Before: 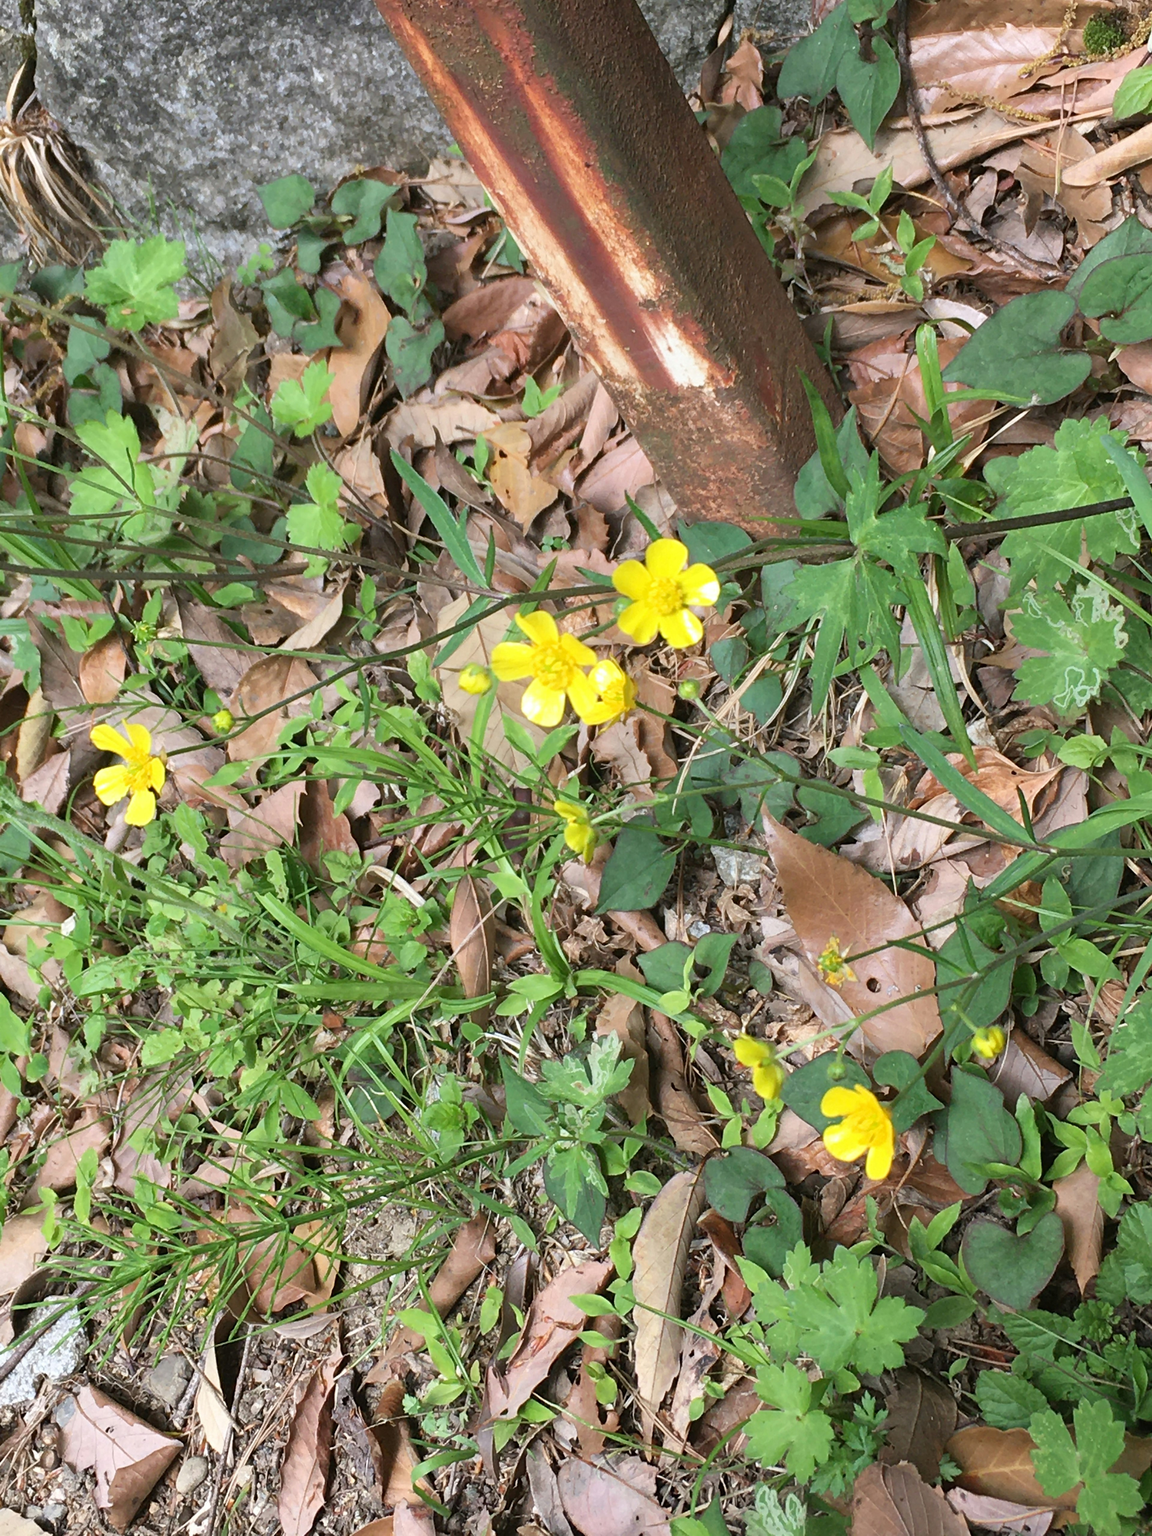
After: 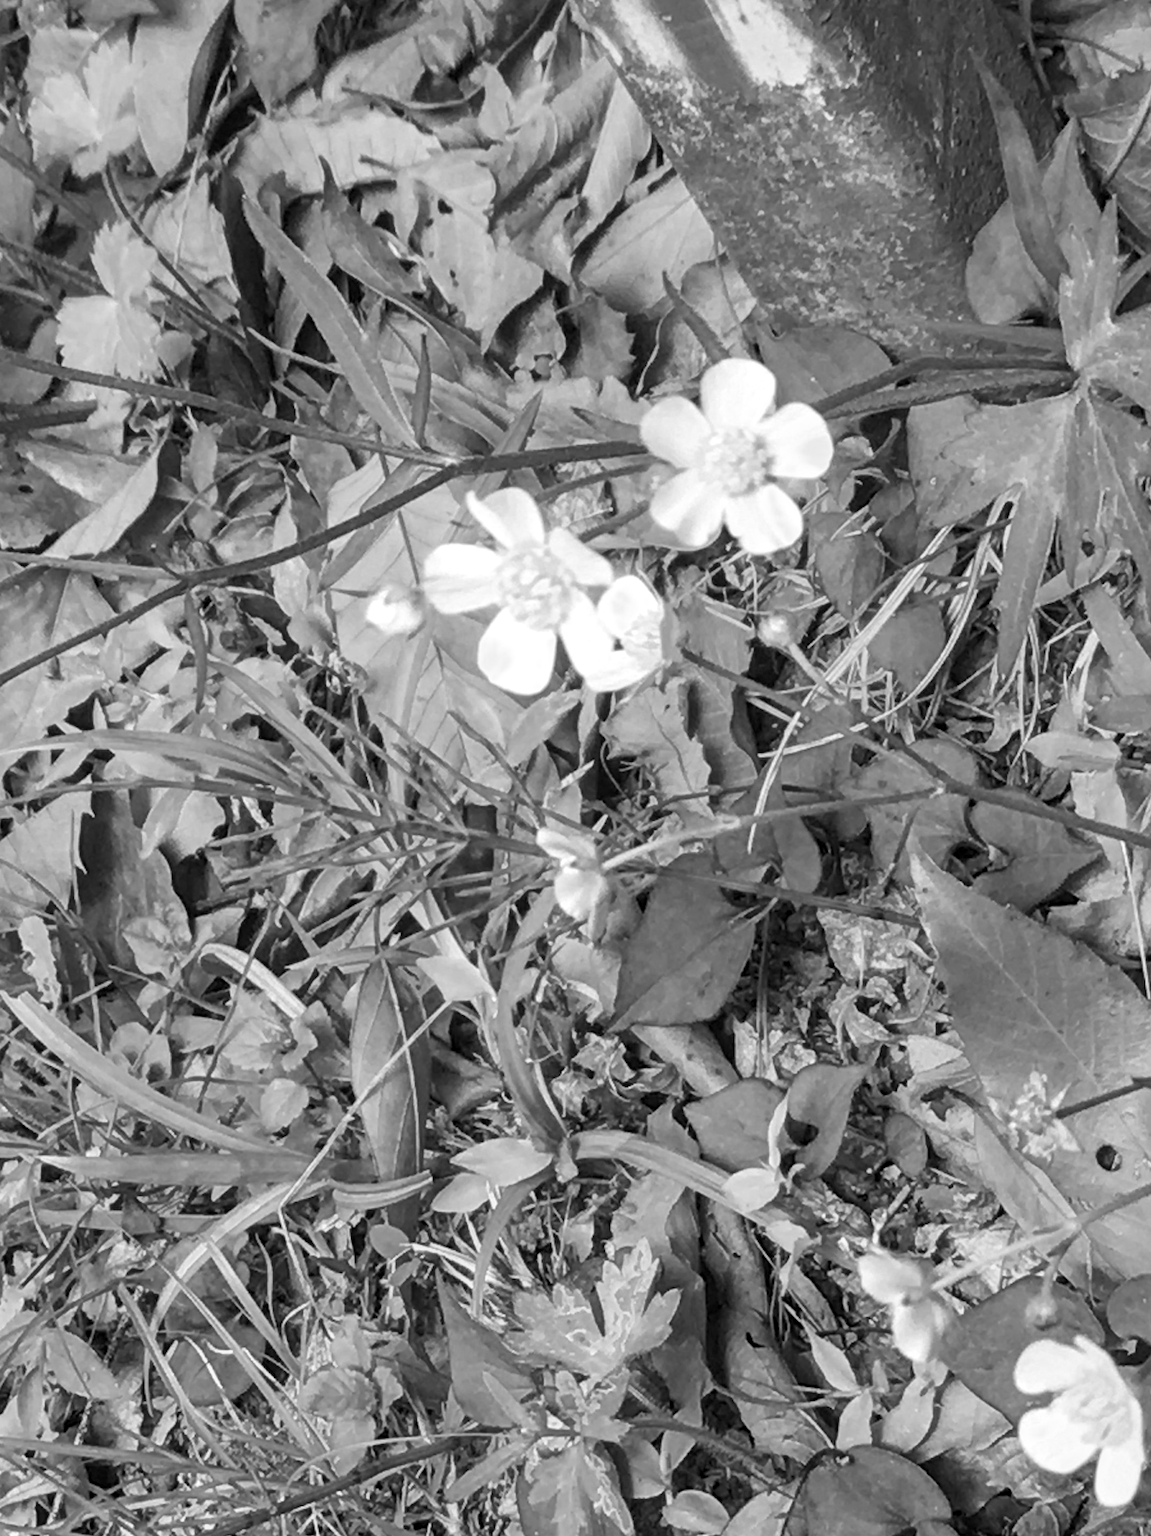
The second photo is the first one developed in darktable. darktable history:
crop and rotate: left 22.13%, top 22.054%, right 22.026%, bottom 22.102%
color calibration: output R [0.948, 0.091, -0.04, 0], output G [-0.3, 1.384, -0.085, 0], output B [-0.108, 0.061, 1.08, 0], illuminant as shot in camera, x 0.484, y 0.43, temperature 2405.29 K
monochrome: on, module defaults
local contrast: on, module defaults
